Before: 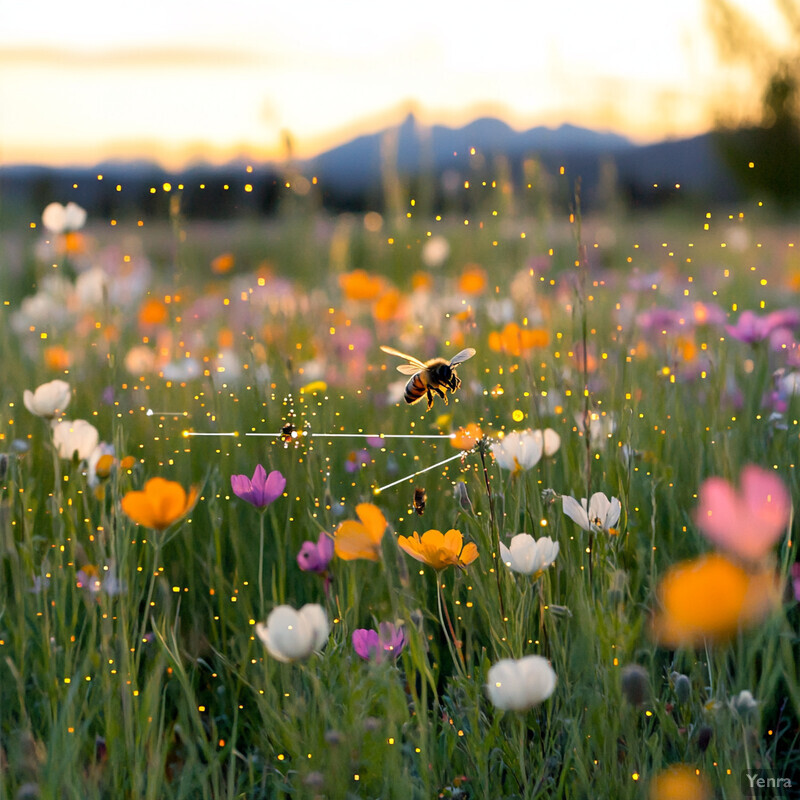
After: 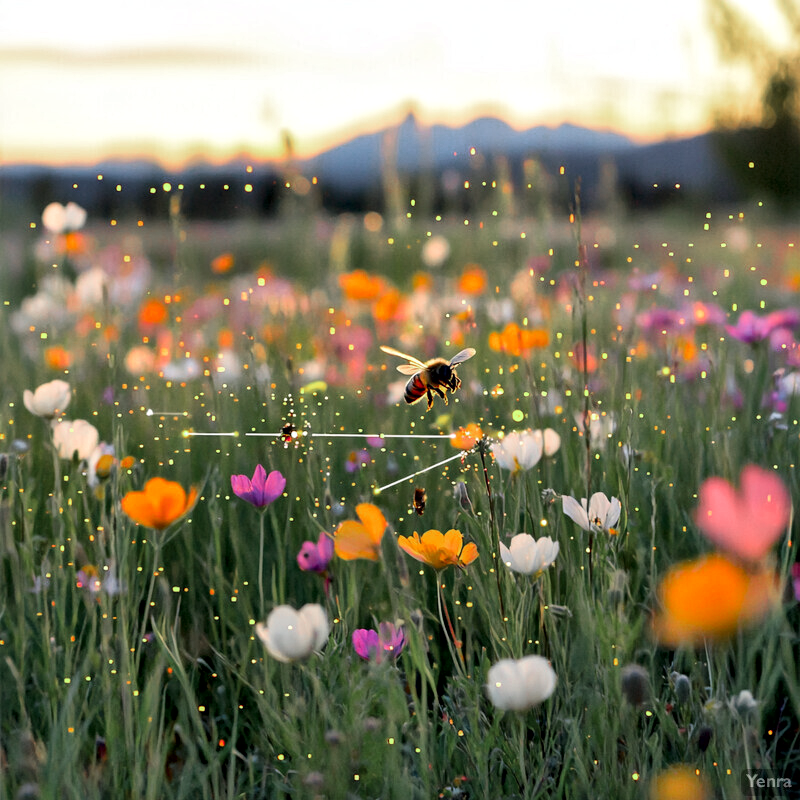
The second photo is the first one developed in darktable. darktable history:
local contrast: mode bilateral grid, contrast 21, coarseness 20, detail 150%, midtone range 0.2
color zones: curves: ch0 [(0, 0.466) (0.128, 0.466) (0.25, 0.5) (0.375, 0.456) (0.5, 0.5) (0.625, 0.5) (0.737, 0.652) (0.875, 0.5)]; ch1 [(0, 0.603) (0.125, 0.618) (0.261, 0.348) (0.372, 0.353) (0.497, 0.363) (0.611, 0.45) (0.731, 0.427) (0.875, 0.518) (0.998, 0.652)]; ch2 [(0, 0.559) (0.125, 0.451) (0.253, 0.564) (0.37, 0.578) (0.5, 0.466) (0.625, 0.471) (0.731, 0.471) (0.88, 0.485)]
